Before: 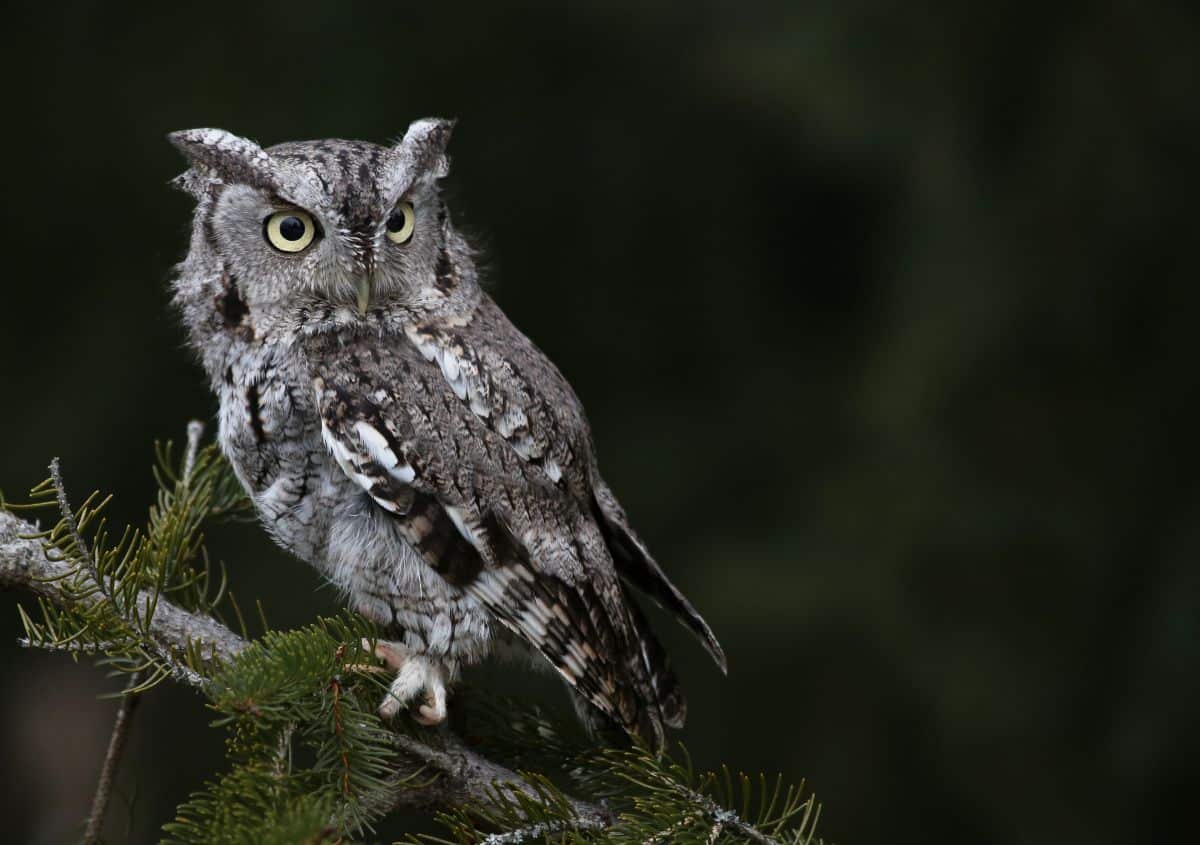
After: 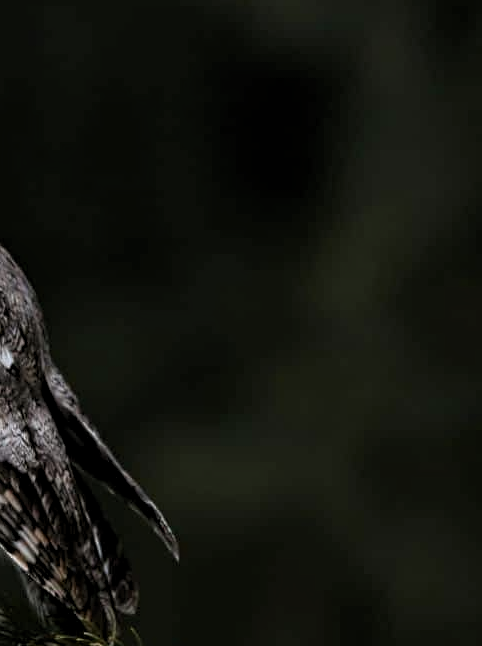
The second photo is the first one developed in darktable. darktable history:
contrast equalizer: y [[0.502, 0.505, 0.512, 0.529, 0.564, 0.588], [0.5 ×6], [0.502, 0.505, 0.512, 0.529, 0.564, 0.588], [0, 0.001, 0.001, 0.004, 0.008, 0.011], [0, 0.001, 0.001, 0.004, 0.008, 0.011]]
levels: gray 50.74%, levels [0.026, 0.507, 0.987]
crop: left 45.692%, top 13.596%, right 14.126%, bottom 9.837%
